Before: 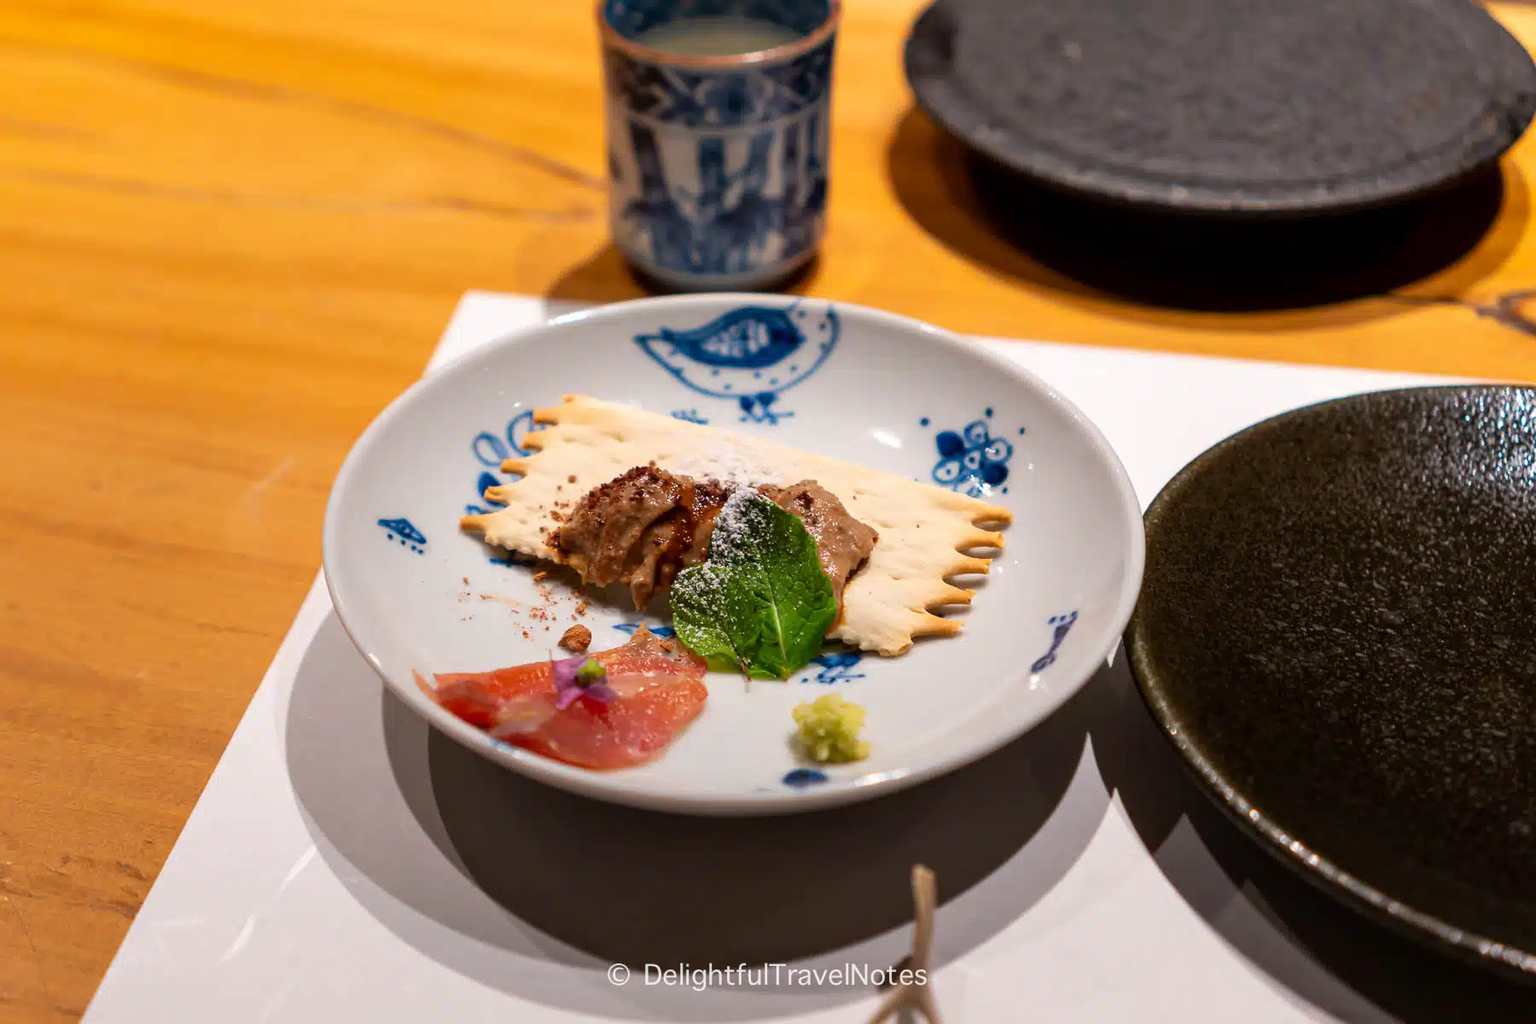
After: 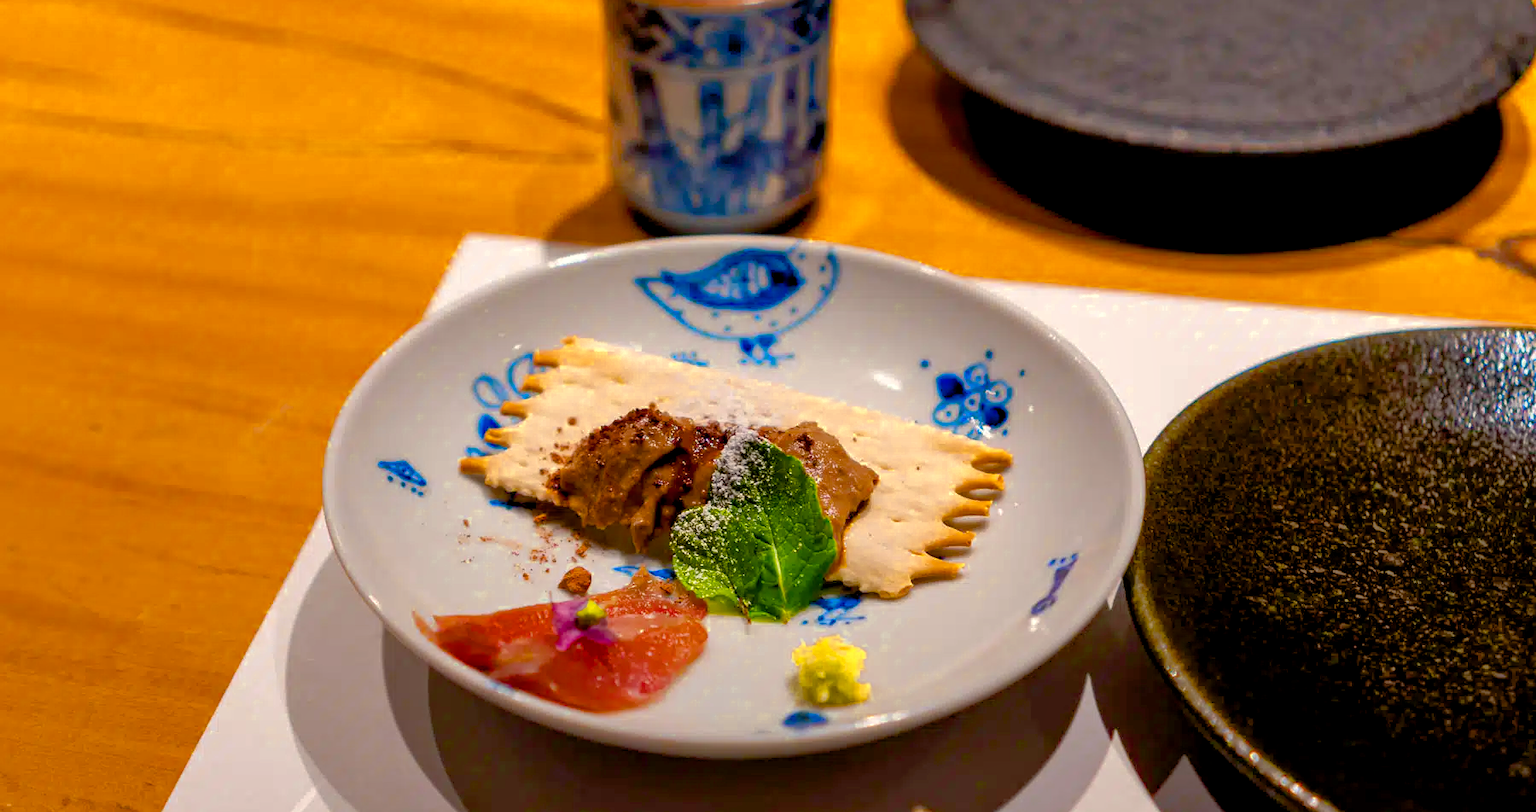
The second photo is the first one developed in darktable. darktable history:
color zones: curves: ch0 [(0, 0.485) (0.178, 0.476) (0.261, 0.623) (0.411, 0.403) (0.708, 0.603) (0.934, 0.412)]; ch1 [(0.003, 0.485) (0.149, 0.496) (0.229, 0.584) (0.326, 0.551) (0.484, 0.262) (0.757, 0.643)]
crop and rotate: top 5.667%, bottom 14.937%
color balance rgb: shadows lift › chroma 1%, shadows lift › hue 240.84°, highlights gain › chroma 2%, highlights gain › hue 73.2°, global offset › luminance -0.5%, perceptual saturation grading › global saturation 20%, perceptual saturation grading › highlights -25%, perceptual saturation grading › shadows 50%, global vibrance 25.26%
shadows and highlights: on, module defaults
